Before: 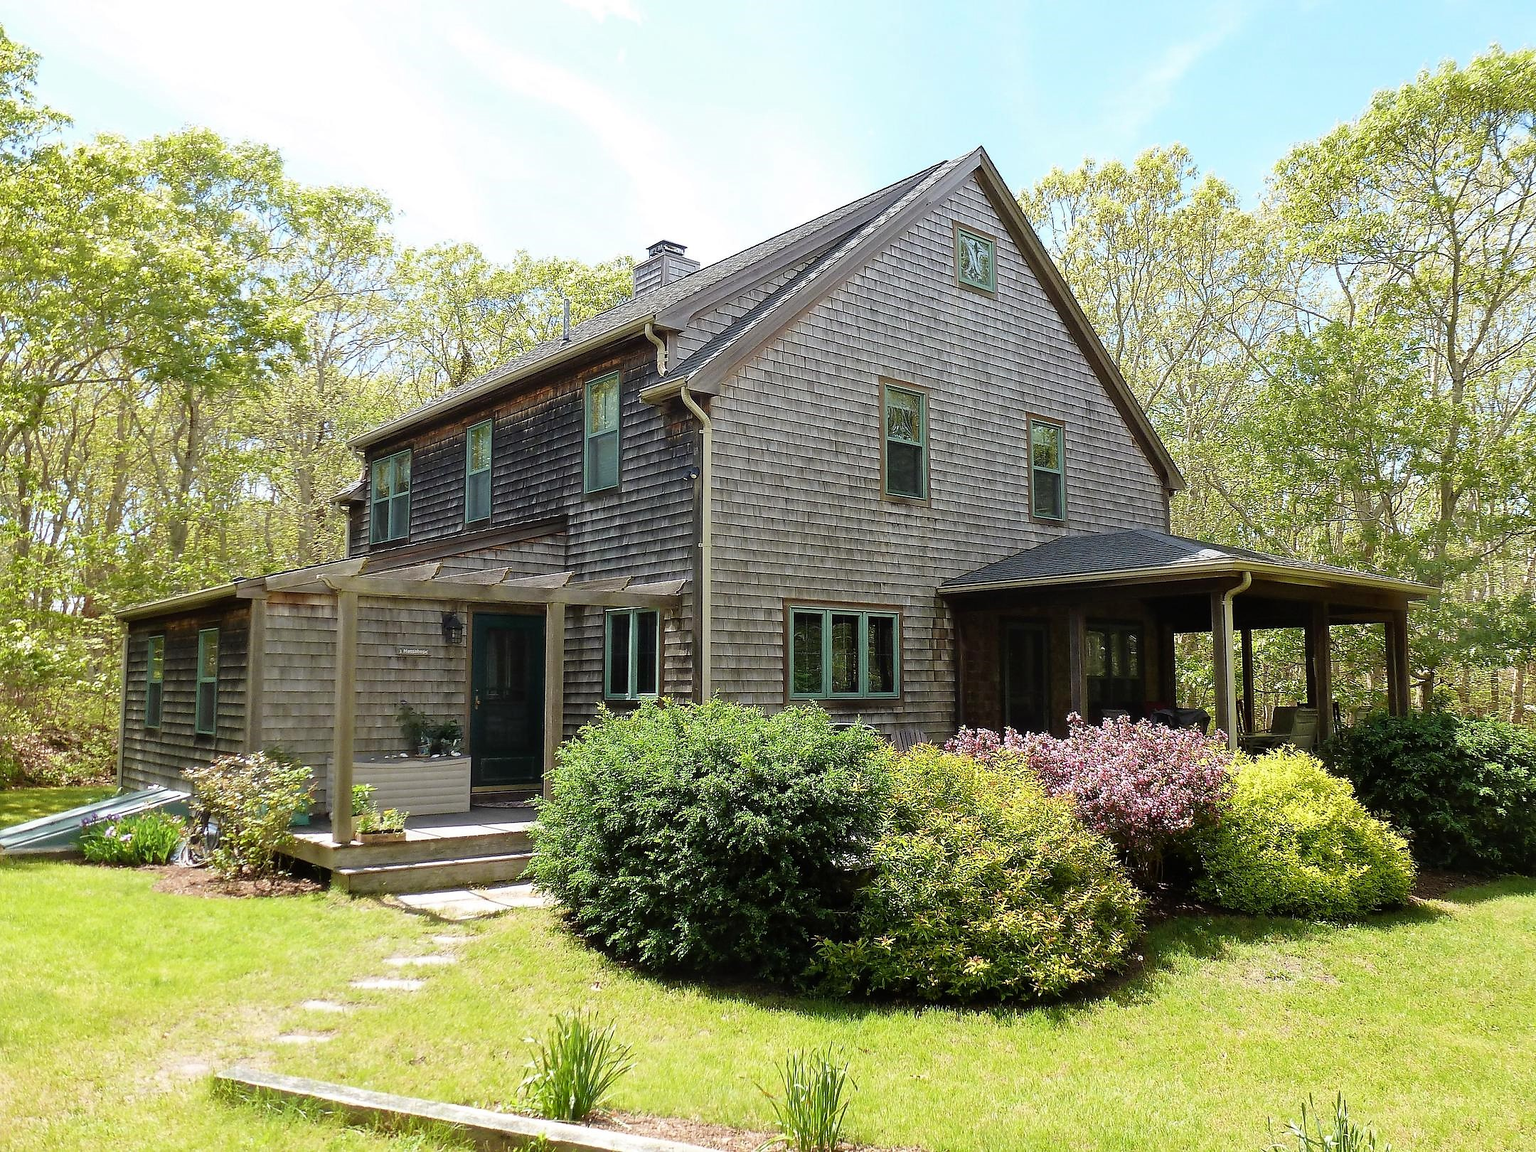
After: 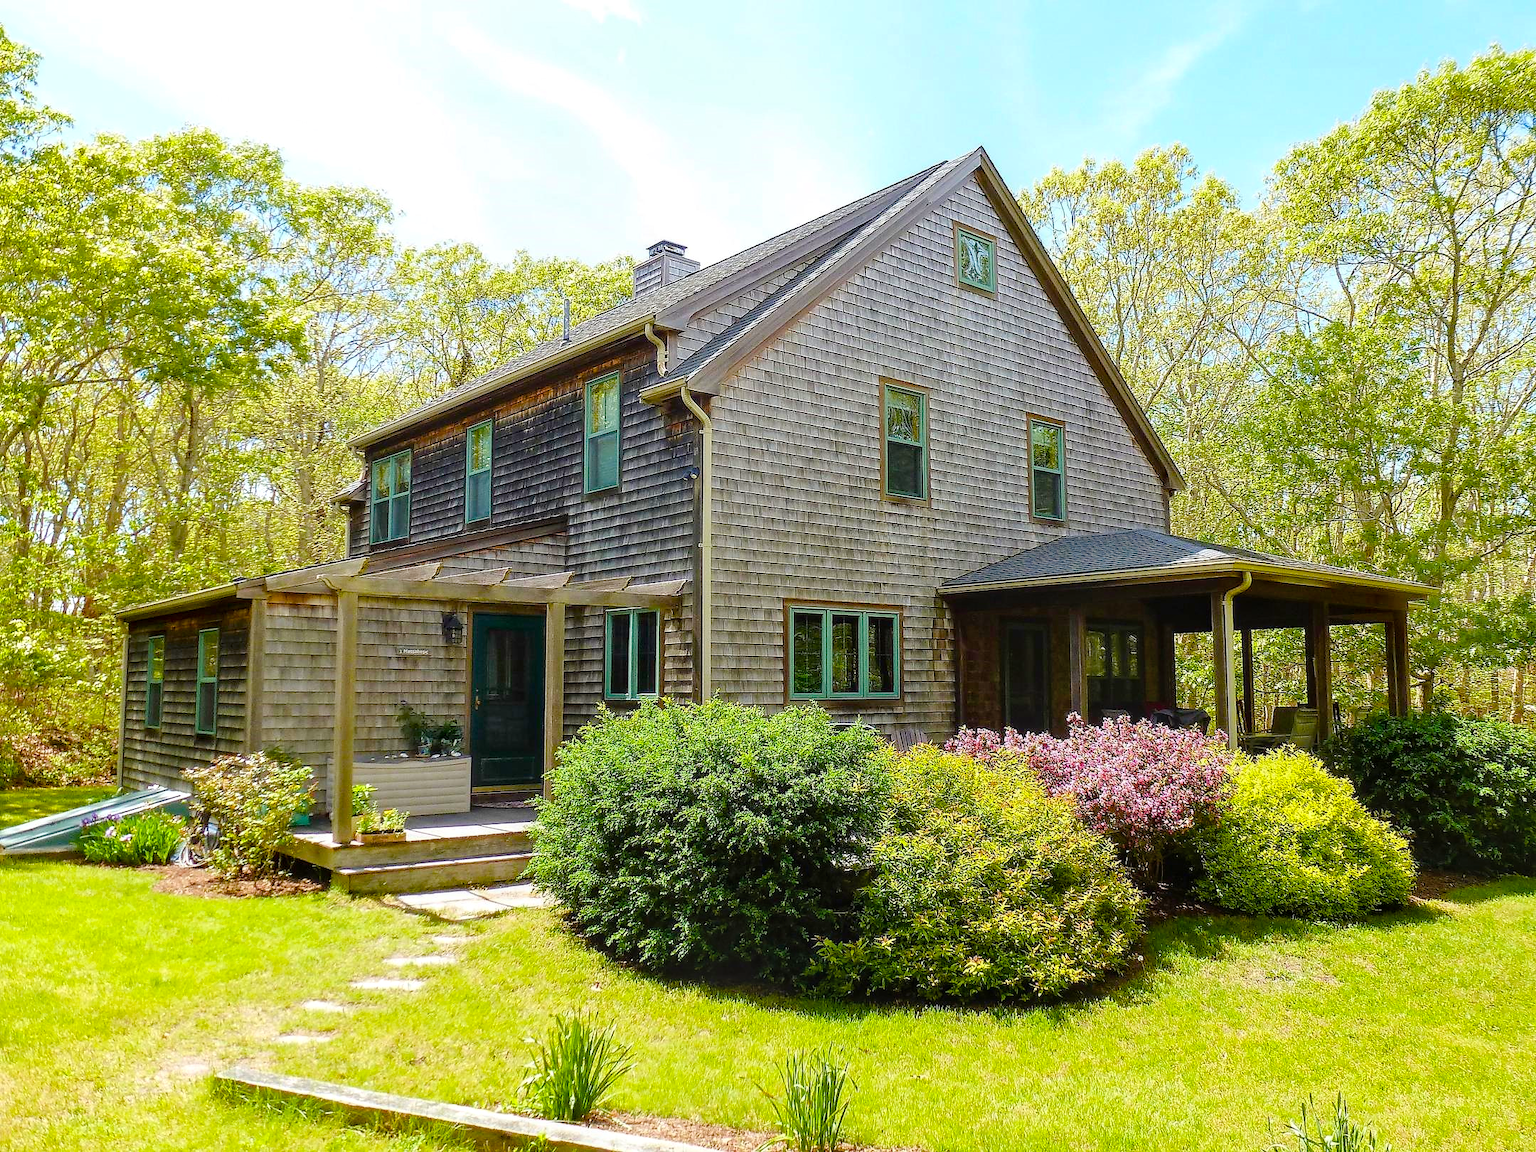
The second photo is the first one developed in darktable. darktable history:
local contrast: on, module defaults
color balance rgb: linear chroma grading › global chroma 9.097%, perceptual saturation grading › global saturation 20%, perceptual saturation grading › highlights -25.353%, perceptual saturation grading › shadows 26.18%, perceptual brilliance grading › mid-tones 9.038%, perceptual brilliance grading › shadows 14.998%, global vibrance 40.172%
